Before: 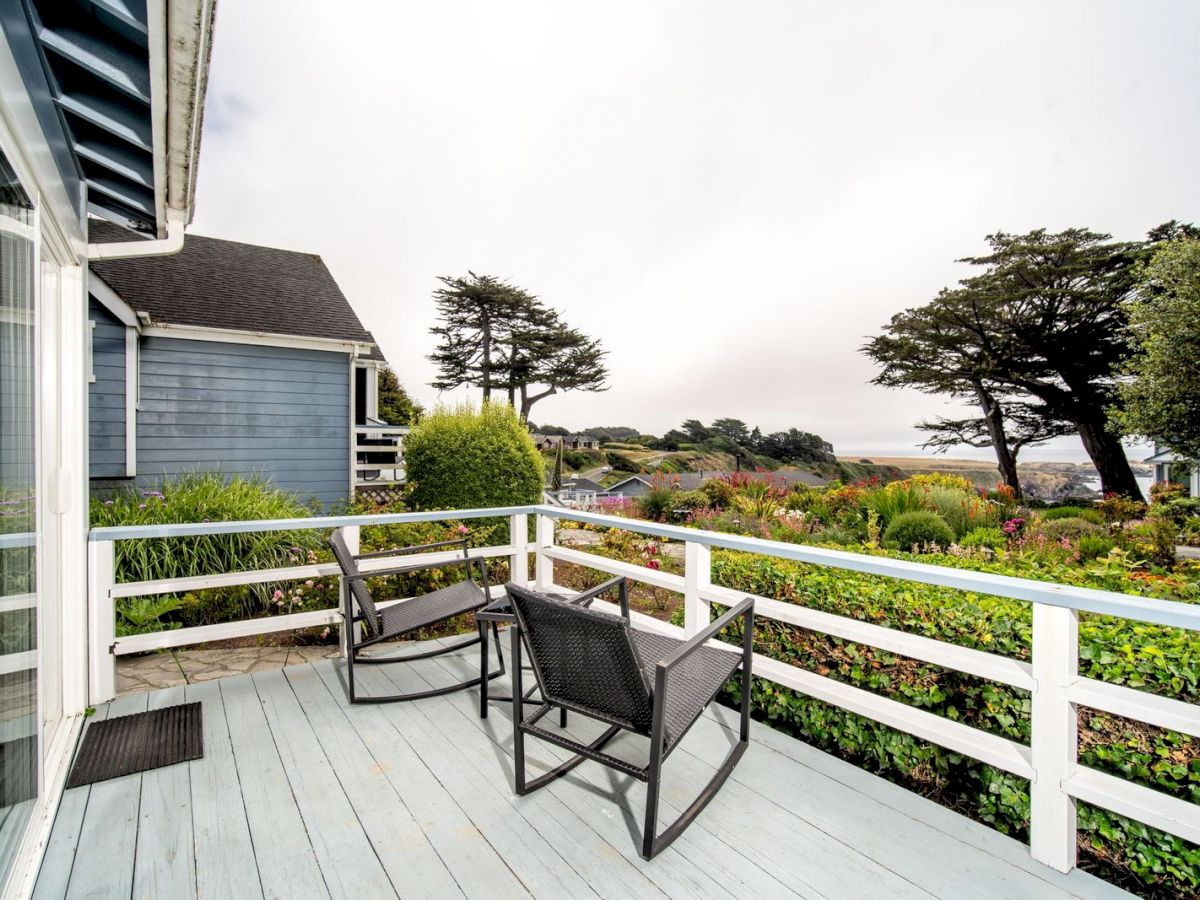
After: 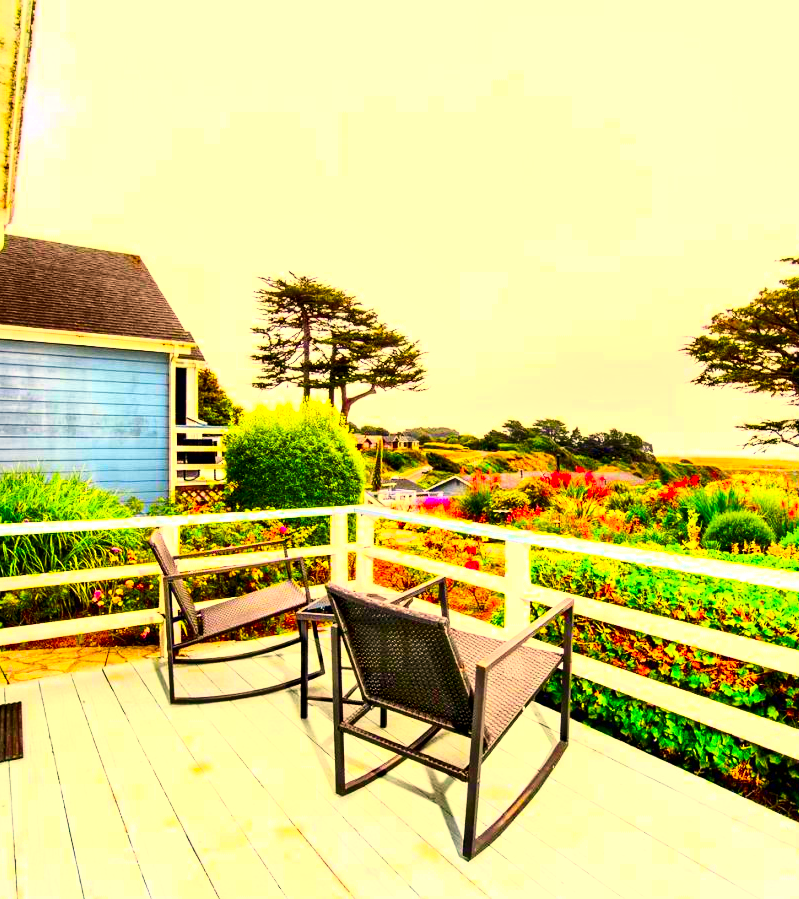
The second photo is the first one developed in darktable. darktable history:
color correction: highlights a* 1.59, highlights b* -1.7, saturation 2.48
exposure: black level correction 0, exposure 0.7 EV, compensate highlight preservation false
color balance rgb: perceptual saturation grading › global saturation 20%, global vibrance 20%
white balance: red 1.045, blue 0.932
local contrast: mode bilateral grid, contrast 20, coarseness 50, detail 161%, midtone range 0.2
crop and rotate: left 15.055%, right 18.278%
contrast brightness saturation: contrast 0.4, brightness 0.1, saturation 0.21
